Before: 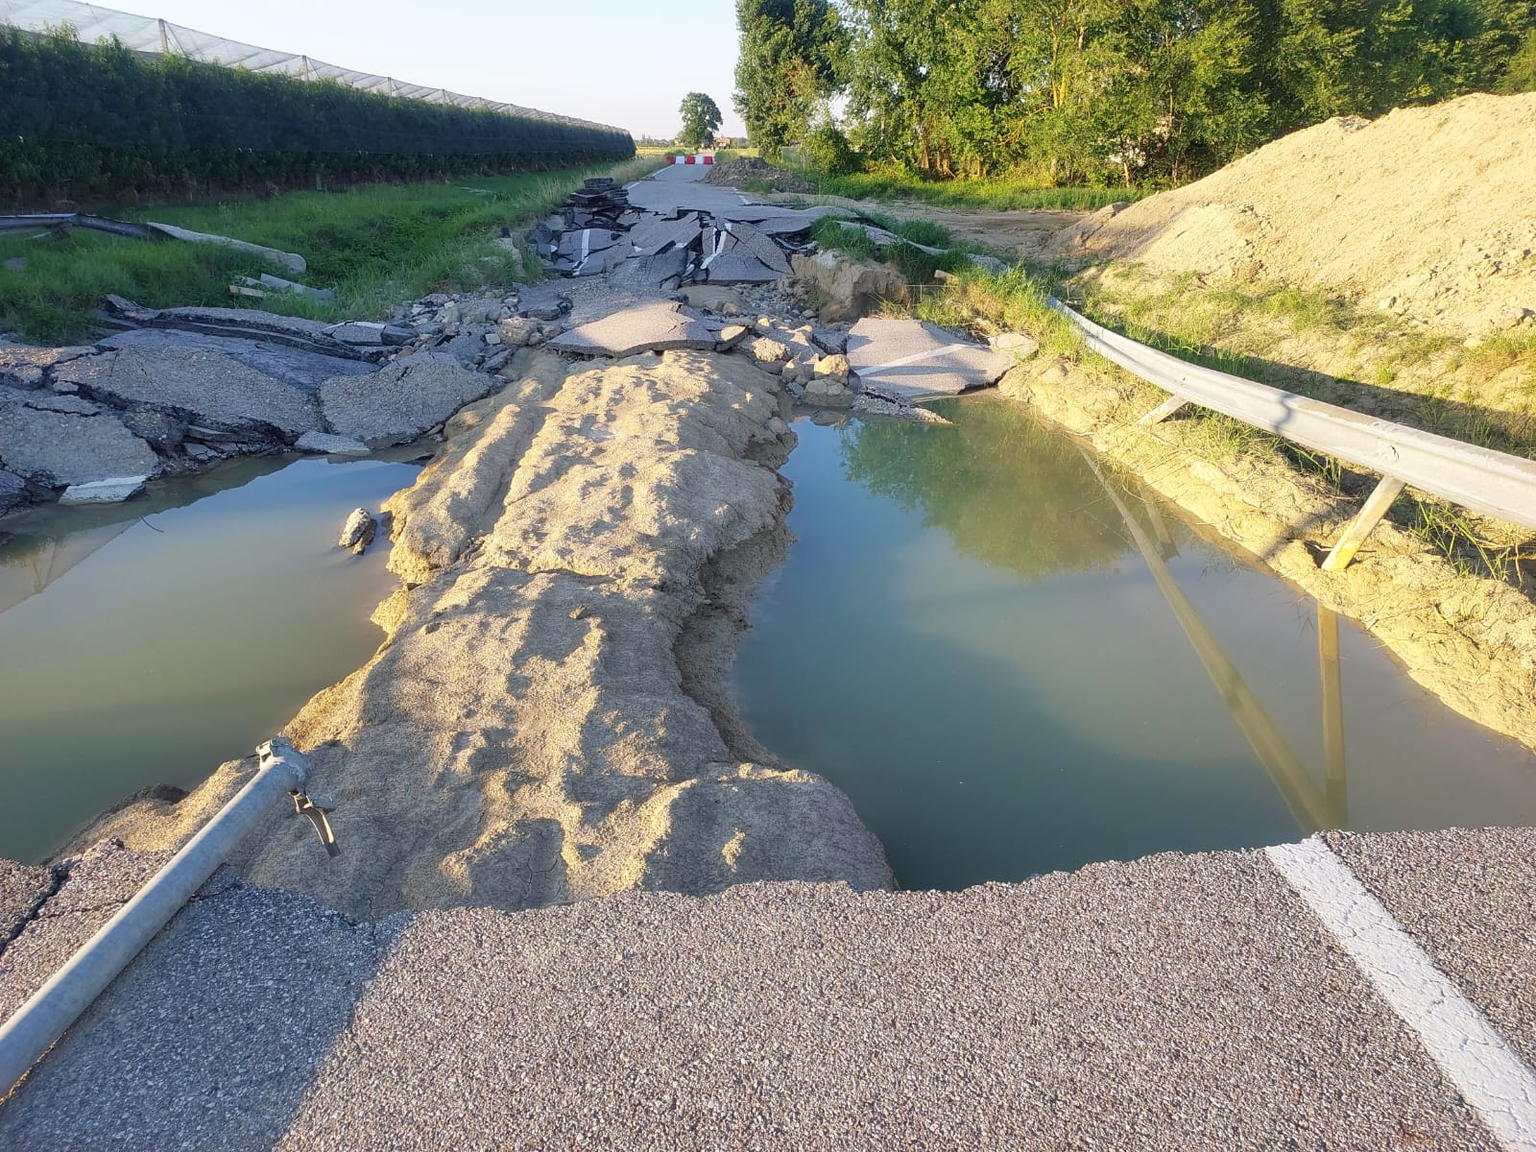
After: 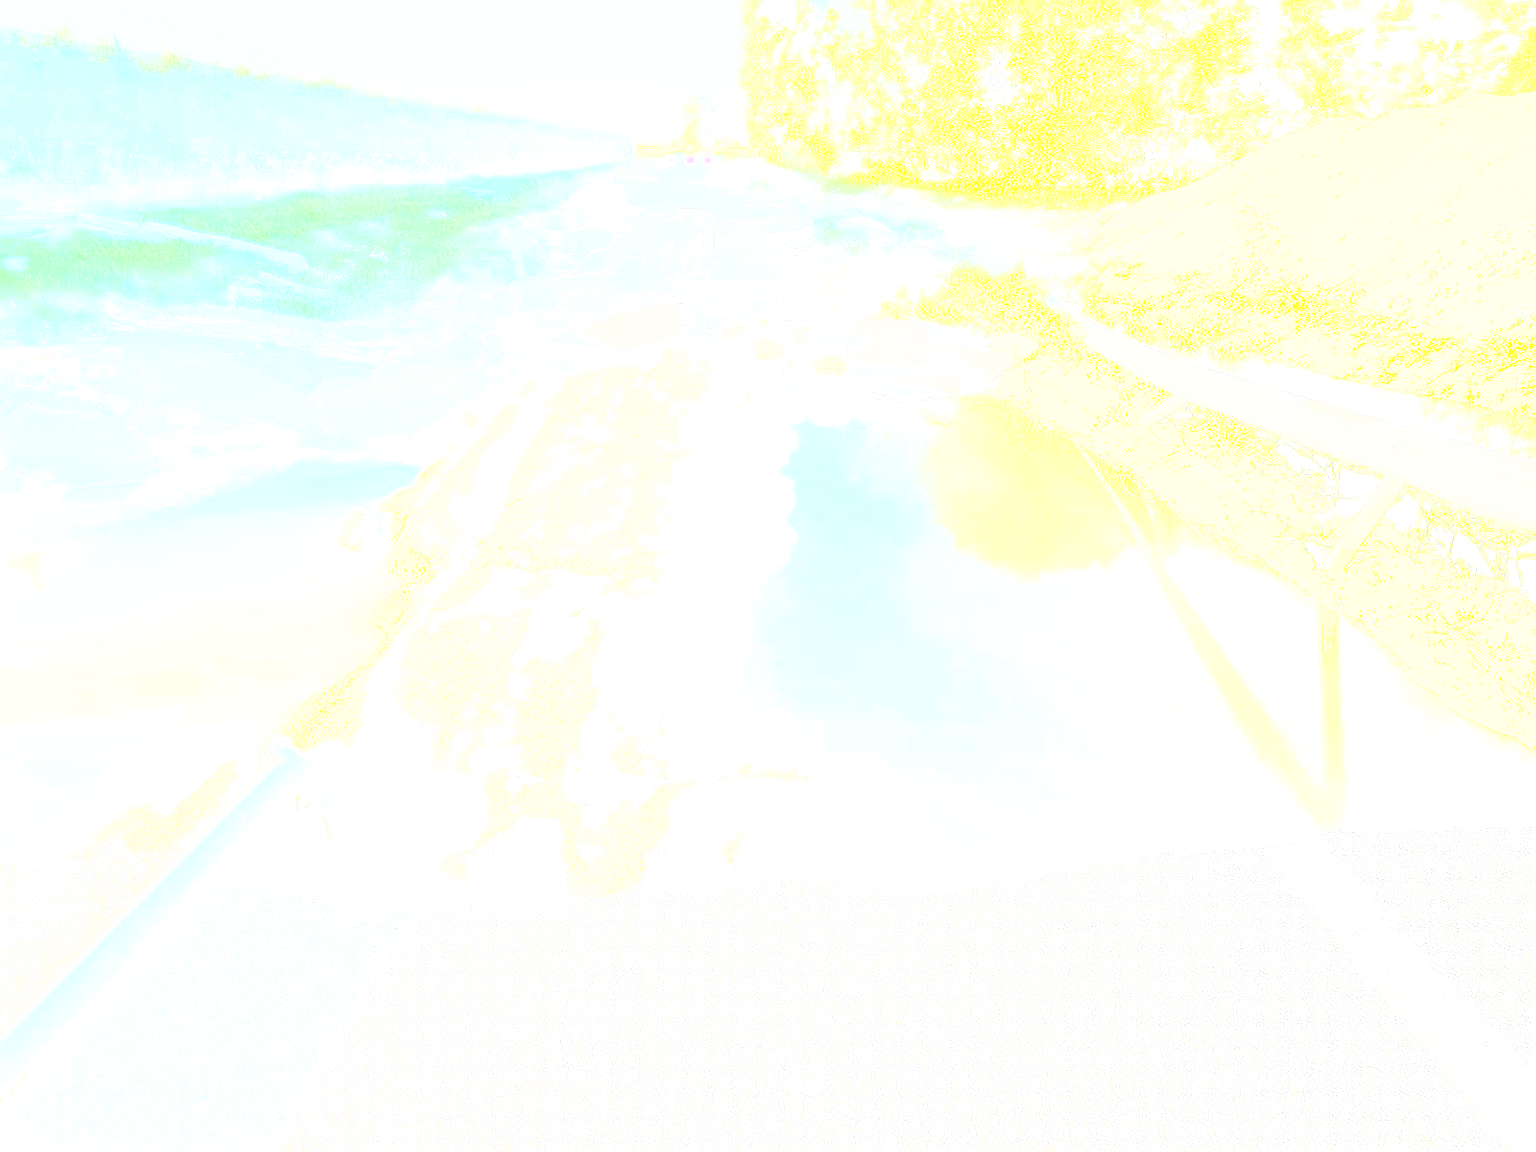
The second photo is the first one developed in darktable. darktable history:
exposure: black level correction 0, exposure 1.45 EV, compensate exposure bias true, compensate highlight preservation false
bloom: size 70%, threshold 25%, strength 70%
shadows and highlights: low approximation 0.01, soften with gaussian
base curve: curves: ch0 [(0, 0) (0.036, 0.025) (0.121, 0.166) (0.206, 0.329) (0.605, 0.79) (1, 1)], preserve colors none
sharpen: on, module defaults
